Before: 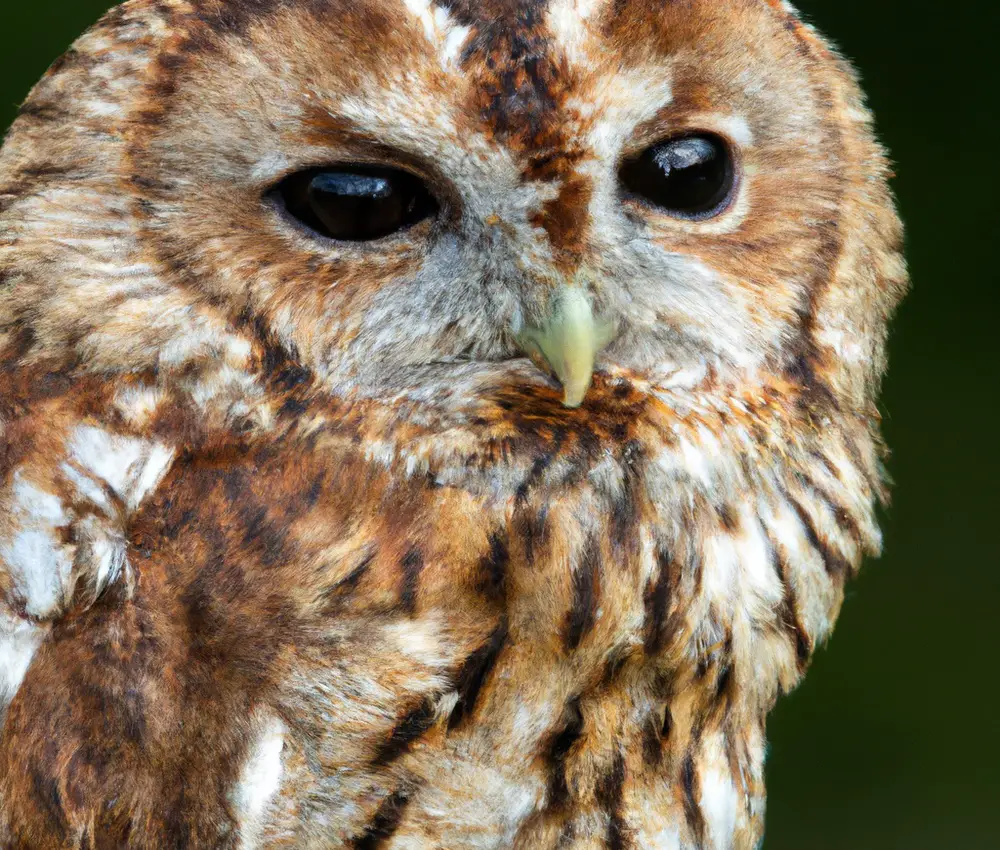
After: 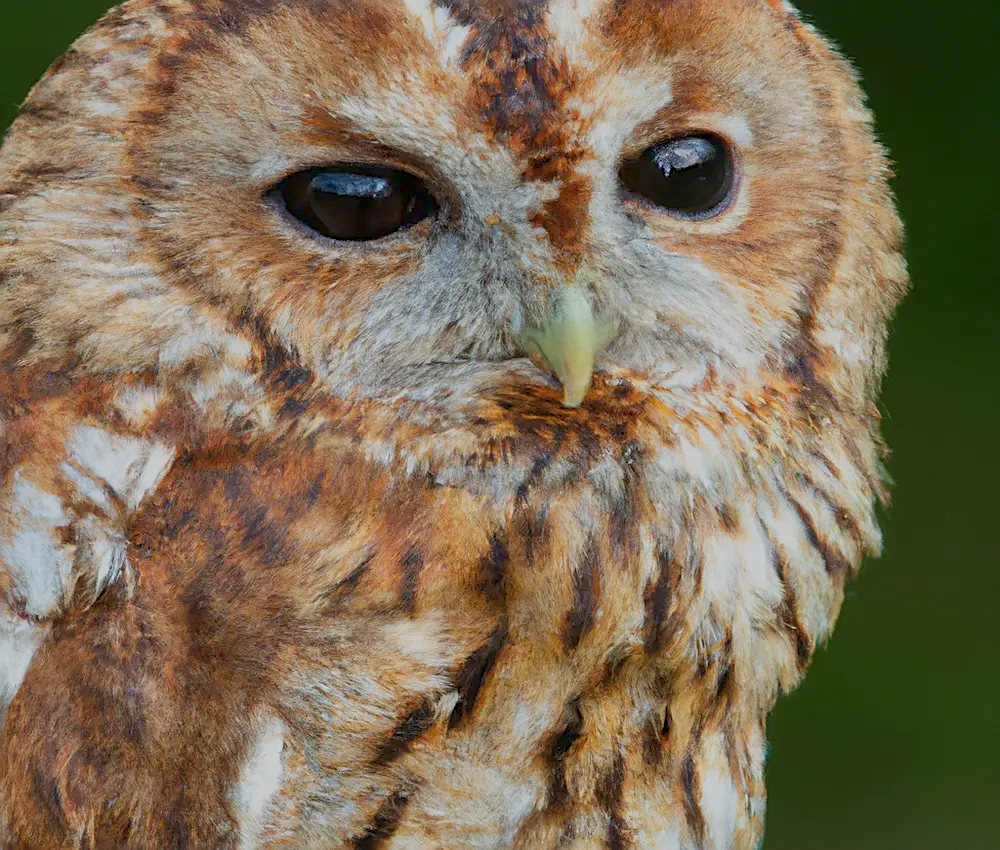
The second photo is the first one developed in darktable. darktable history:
color balance rgb: contrast -30%
sharpen: on, module defaults
